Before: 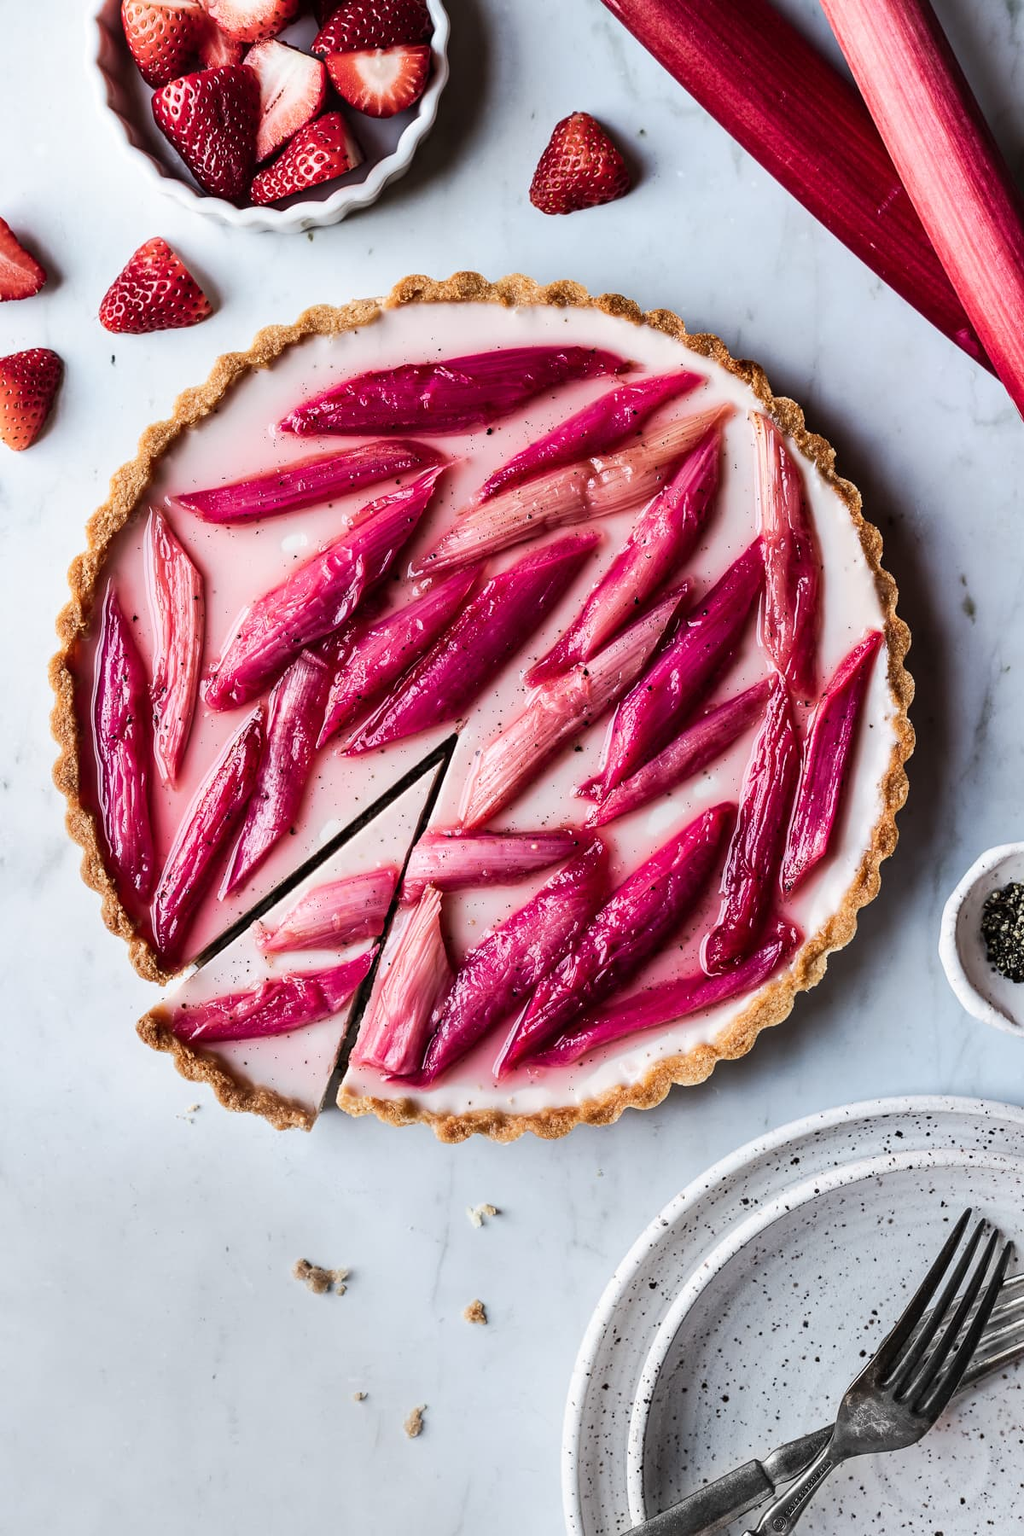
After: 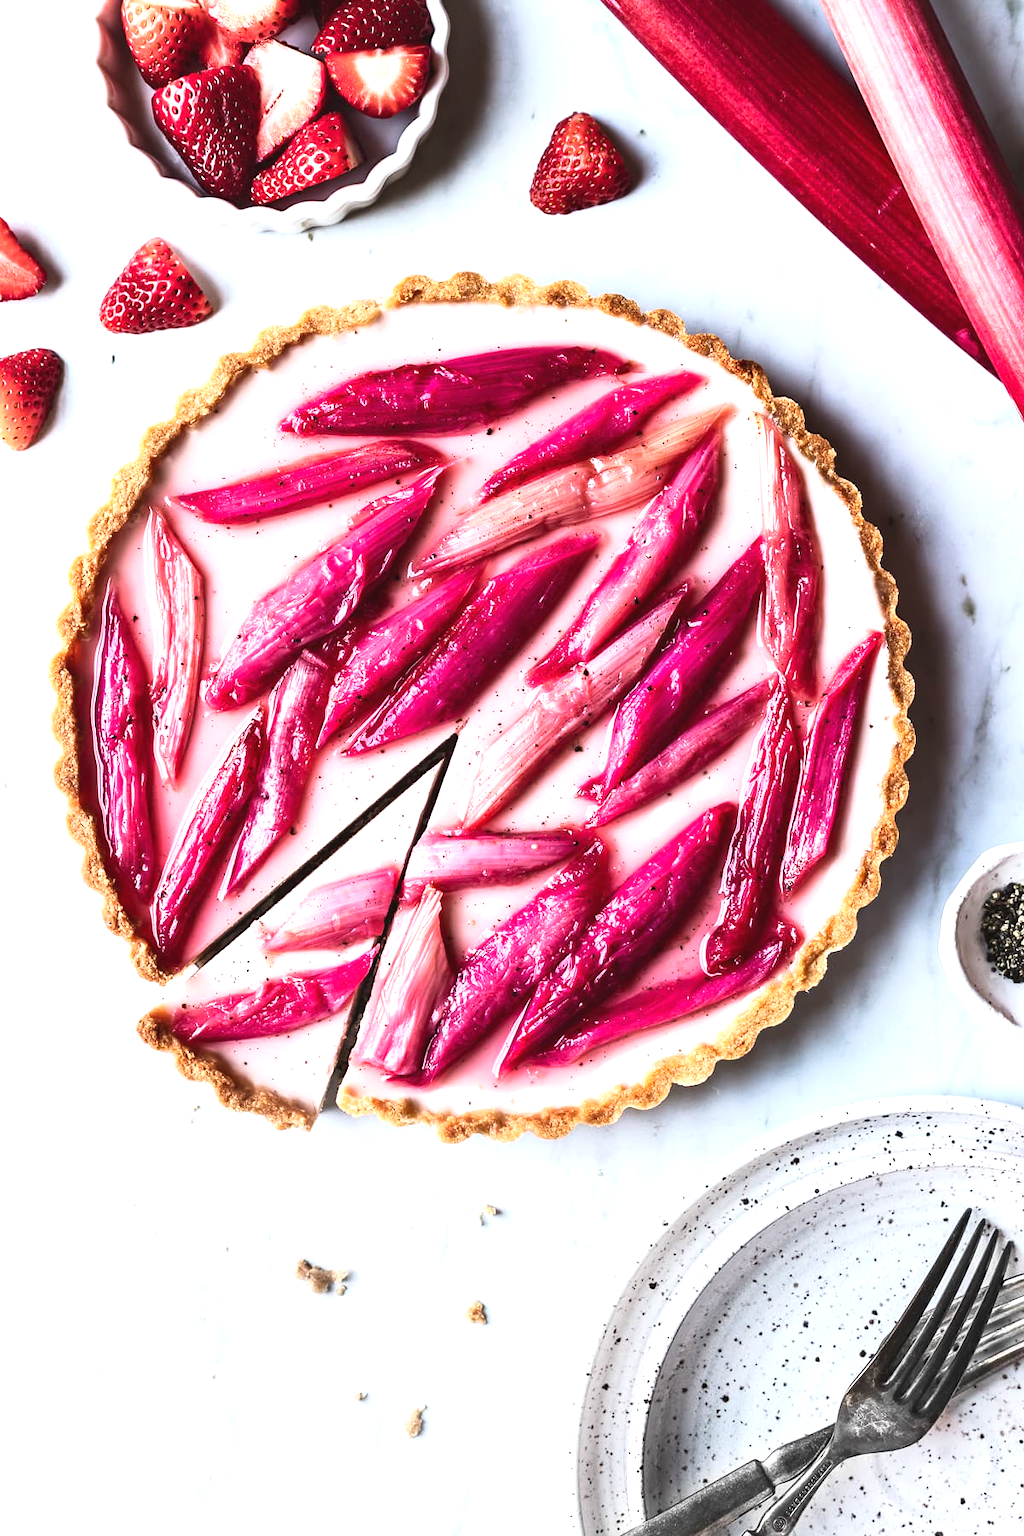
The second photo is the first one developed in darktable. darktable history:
exposure: black level correction -0.002, exposure 1.112 EV, compensate exposure bias true, compensate highlight preservation false
tone equalizer: -8 EV 0.253 EV, -7 EV 0.427 EV, -6 EV 0.4 EV, -5 EV 0.231 EV, -3 EV -0.265 EV, -2 EV -0.432 EV, -1 EV -0.402 EV, +0 EV -0.243 EV
tone curve: curves: ch0 [(0, 0) (0.003, 0.003) (0.011, 0.012) (0.025, 0.026) (0.044, 0.046) (0.069, 0.072) (0.1, 0.104) (0.136, 0.141) (0.177, 0.184) (0.224, 0.233) (0.277, 0.288) (0.335, 0.348) (0.399, 0.414) (0.468, 0.486) (0.543, 0.564) (0.623, 0.647) (0.709, 0.736) (0.801, 0.831) (0.898, 0.921) (1, 1)], color space Lab, linked channels, preserve colors none
